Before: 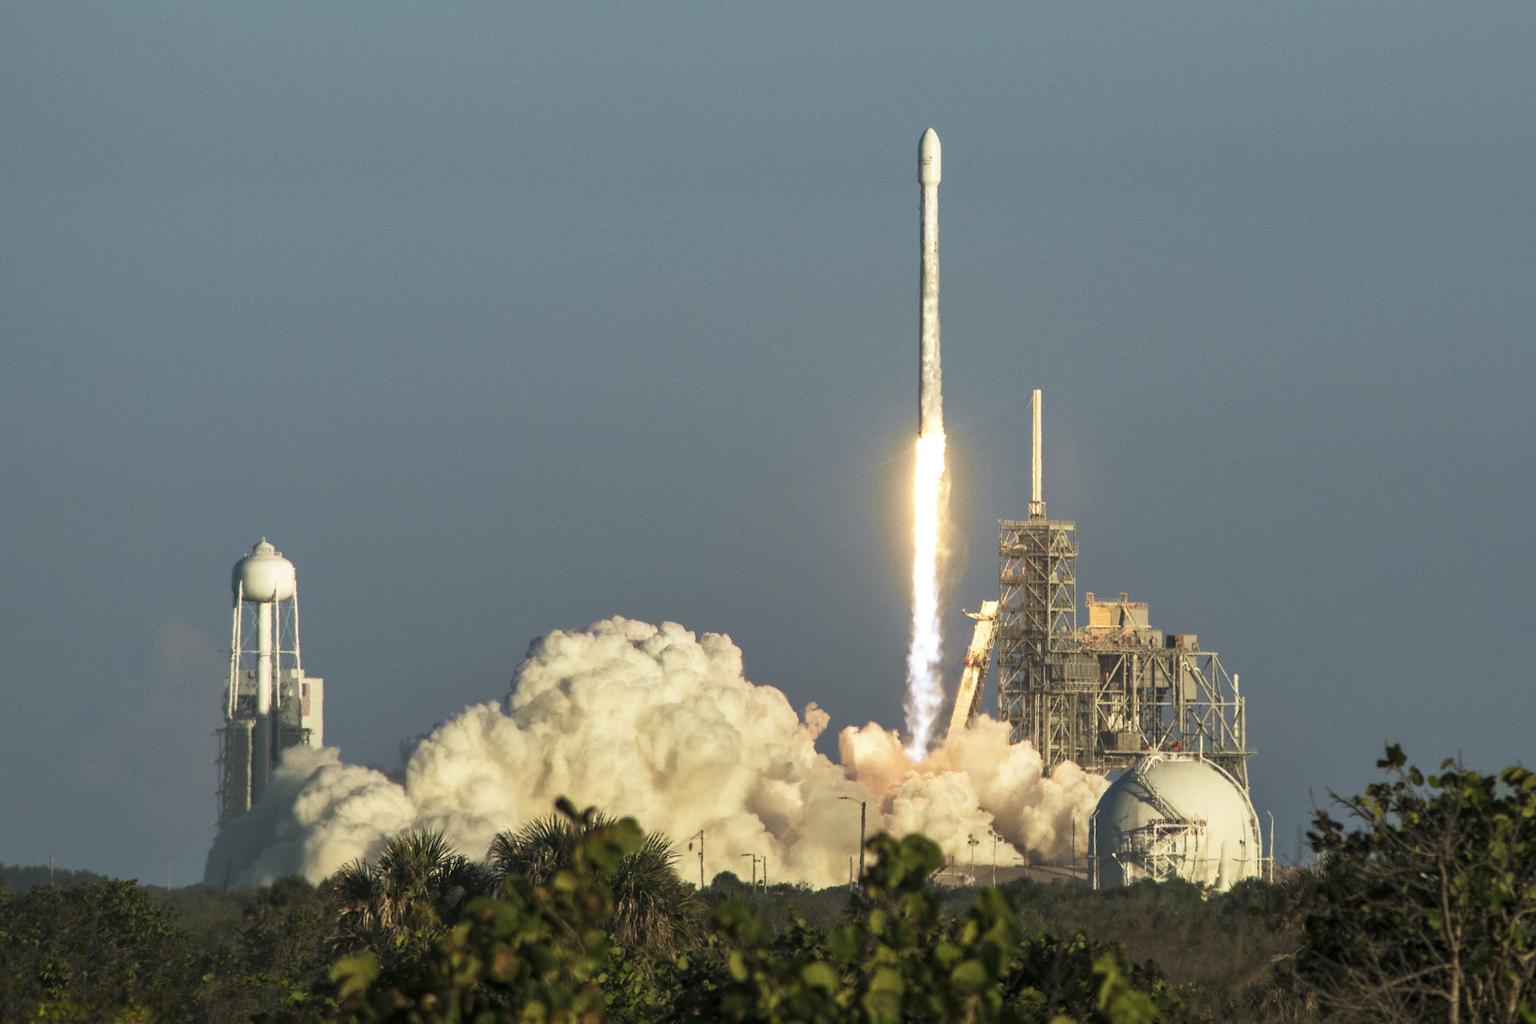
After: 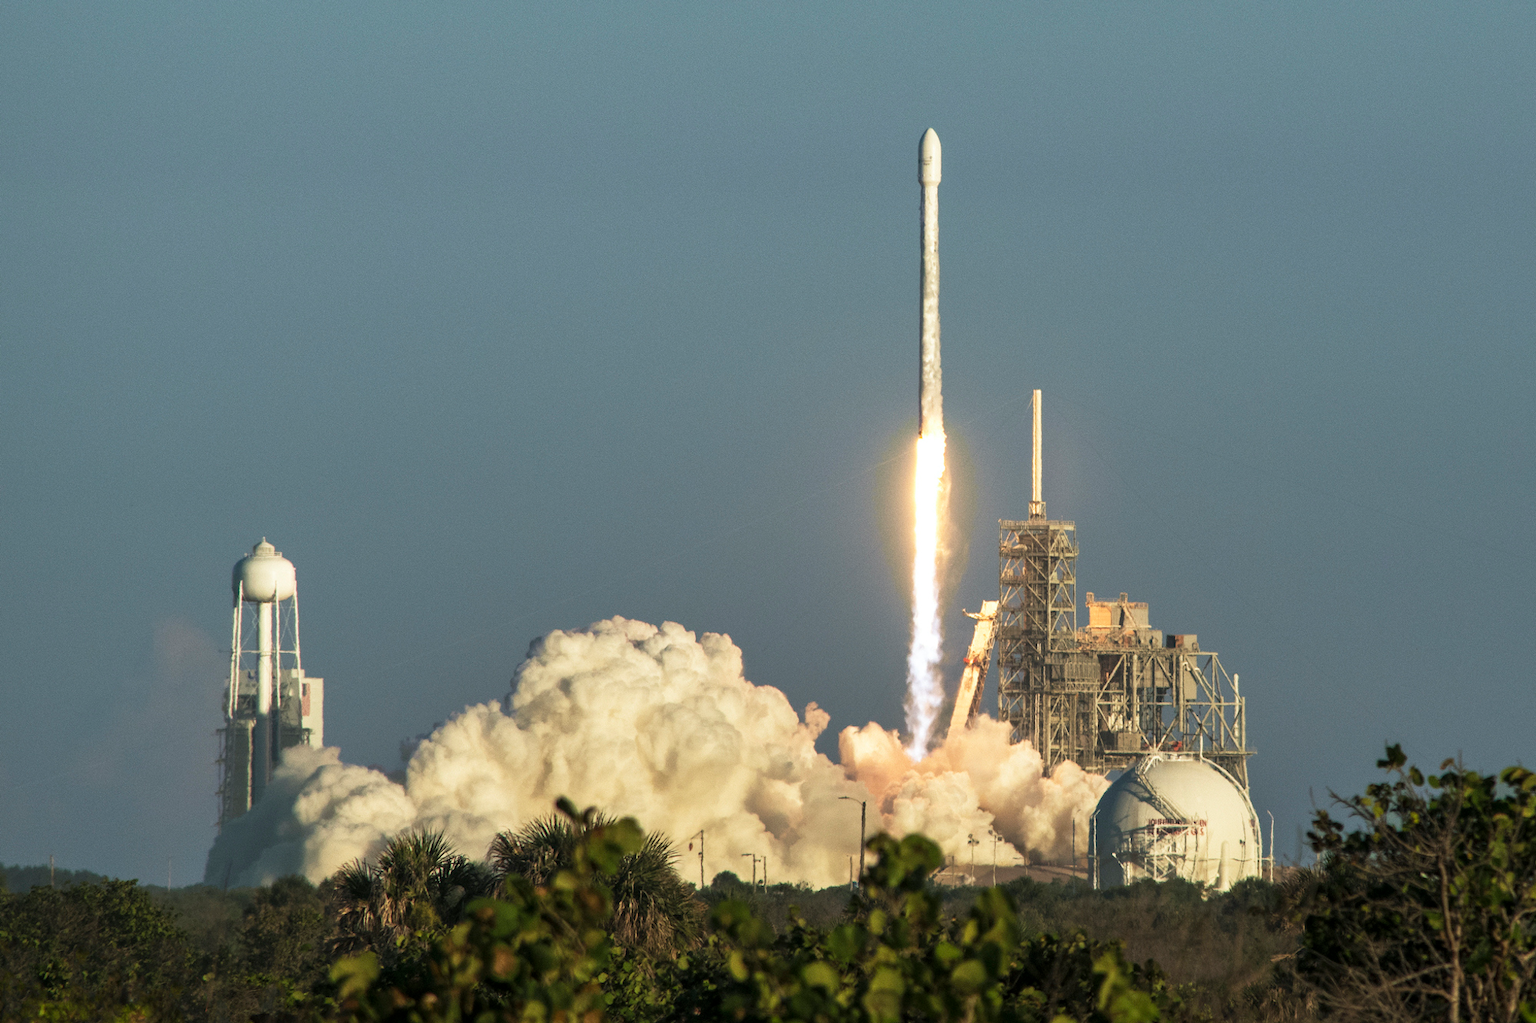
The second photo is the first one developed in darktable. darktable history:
color balance rgb: power › hue 212.54°, perceptual saturation grading › global saturation 0.56%
